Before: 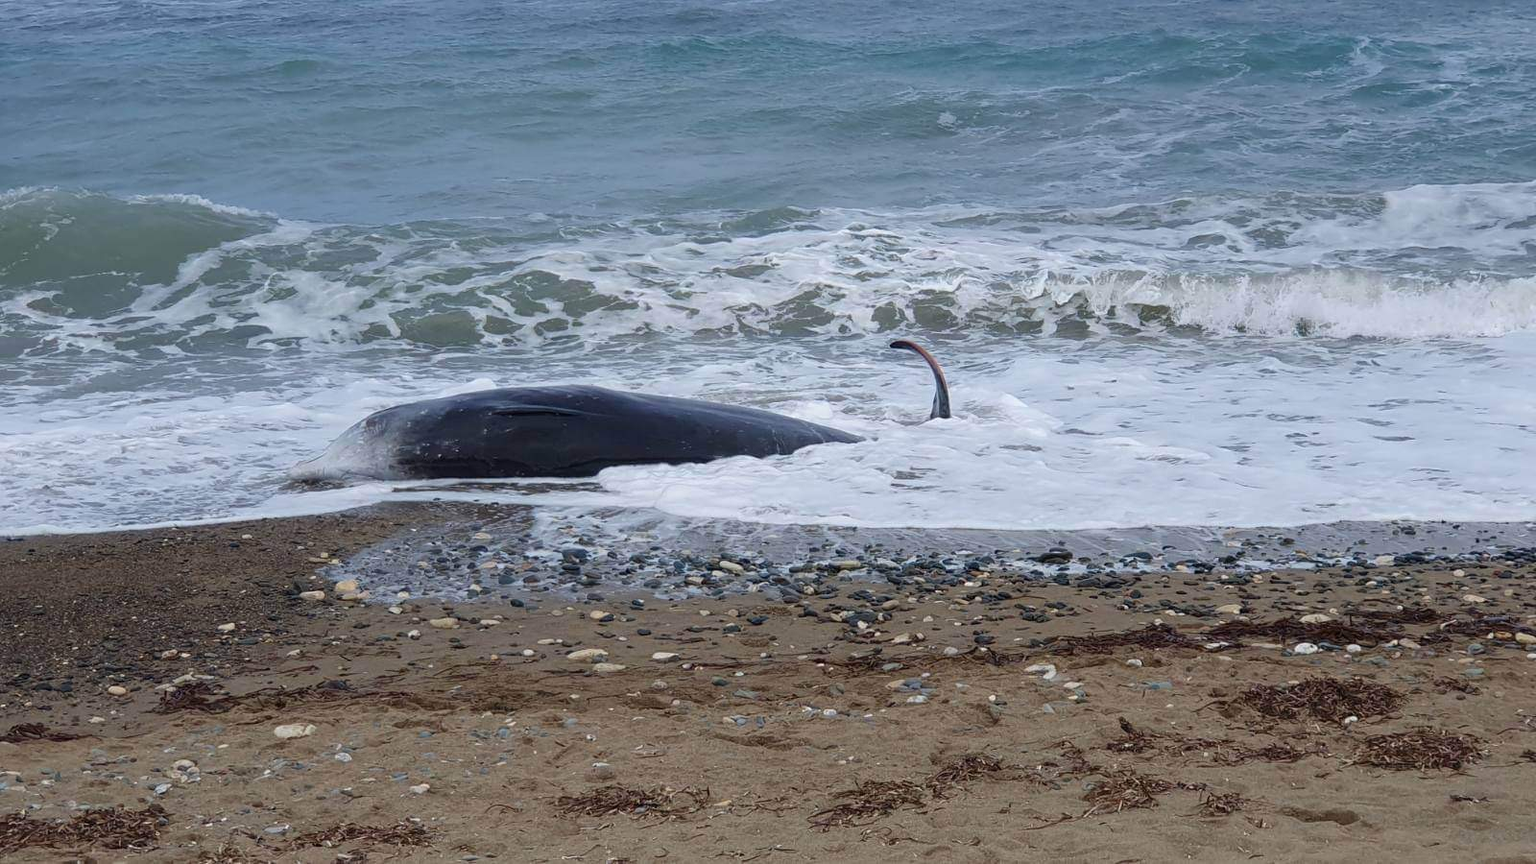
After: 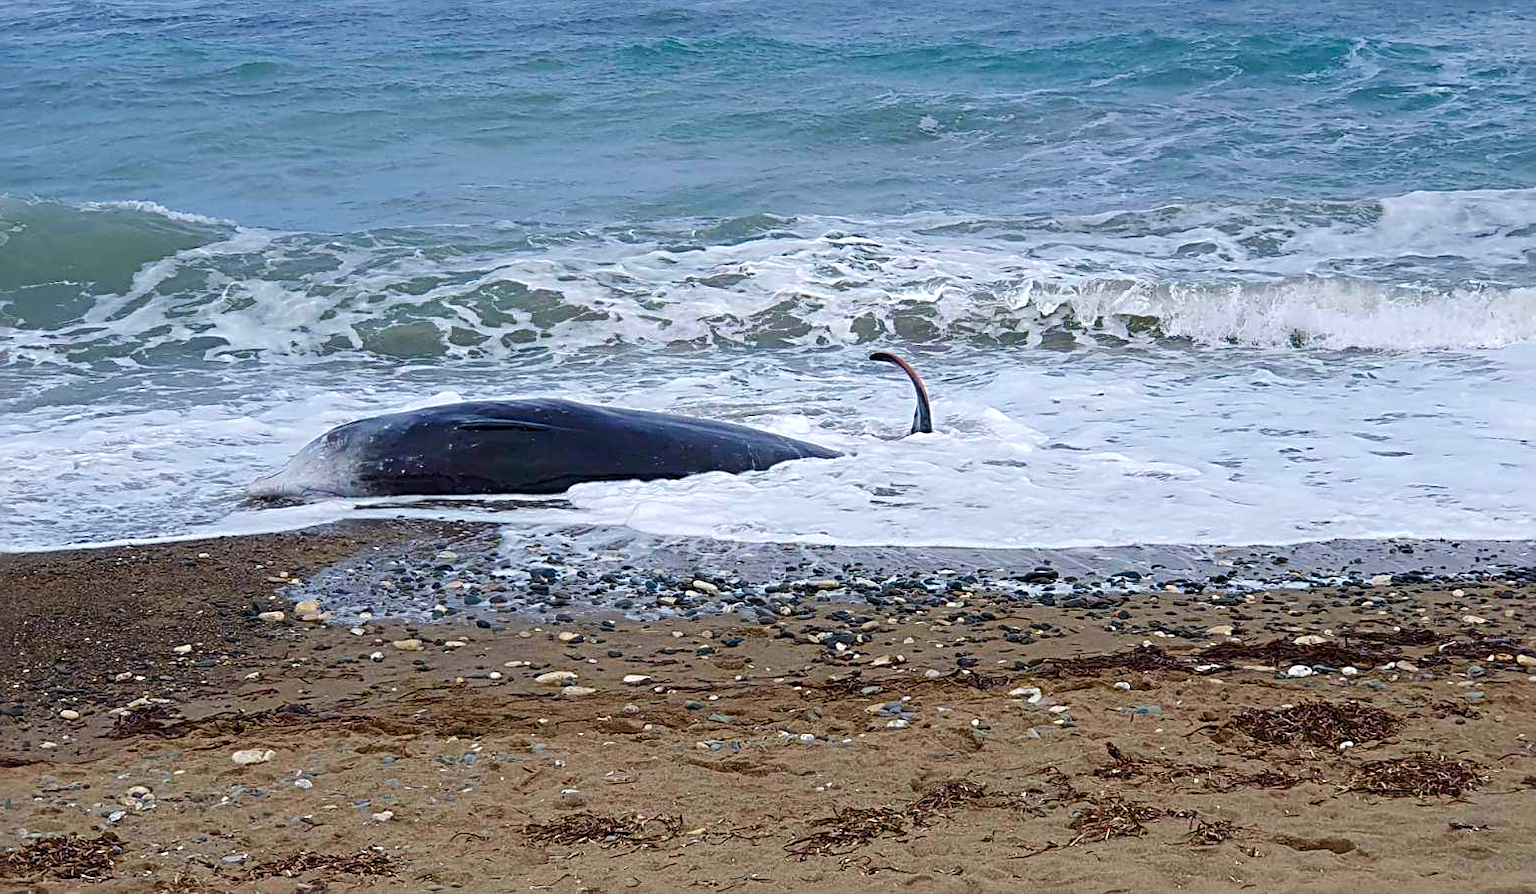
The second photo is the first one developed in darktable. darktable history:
color balance rgb: perceptual saturation grading › global saturation 34.661%, perceptual saturation grading › highlights -29.92%, perceptual saturation grading › shadows 35.794%, perceptual brilliance grading › highlights 7.189%, perceptual brilliance grading › mid-tones 17.032%, perceptual brilliance grading › shadows -5.512%, global vibrance 9.189%
sharpen: radius 3.948
crop and rotate: left 3.319%
